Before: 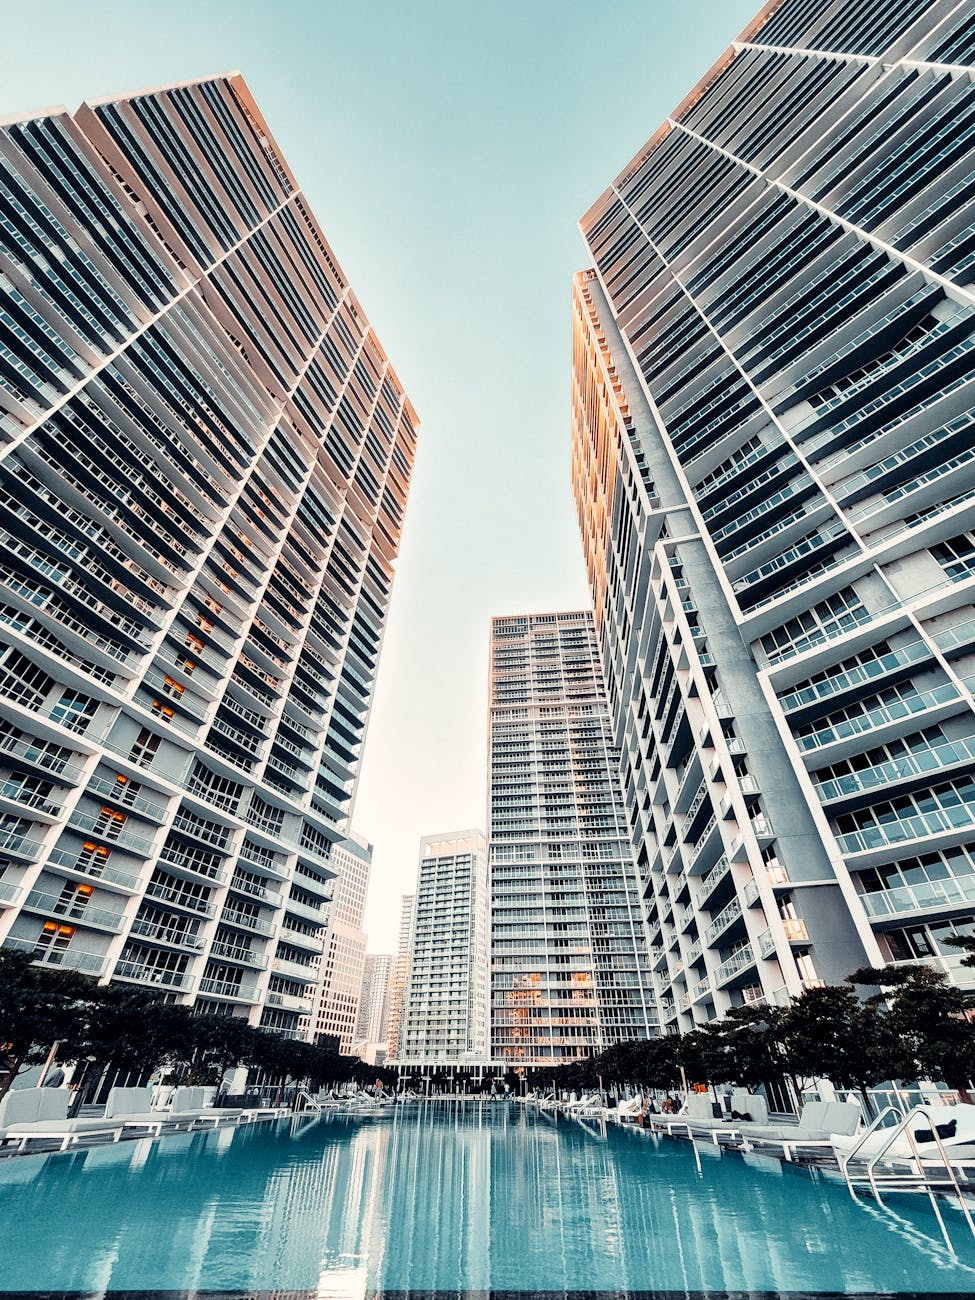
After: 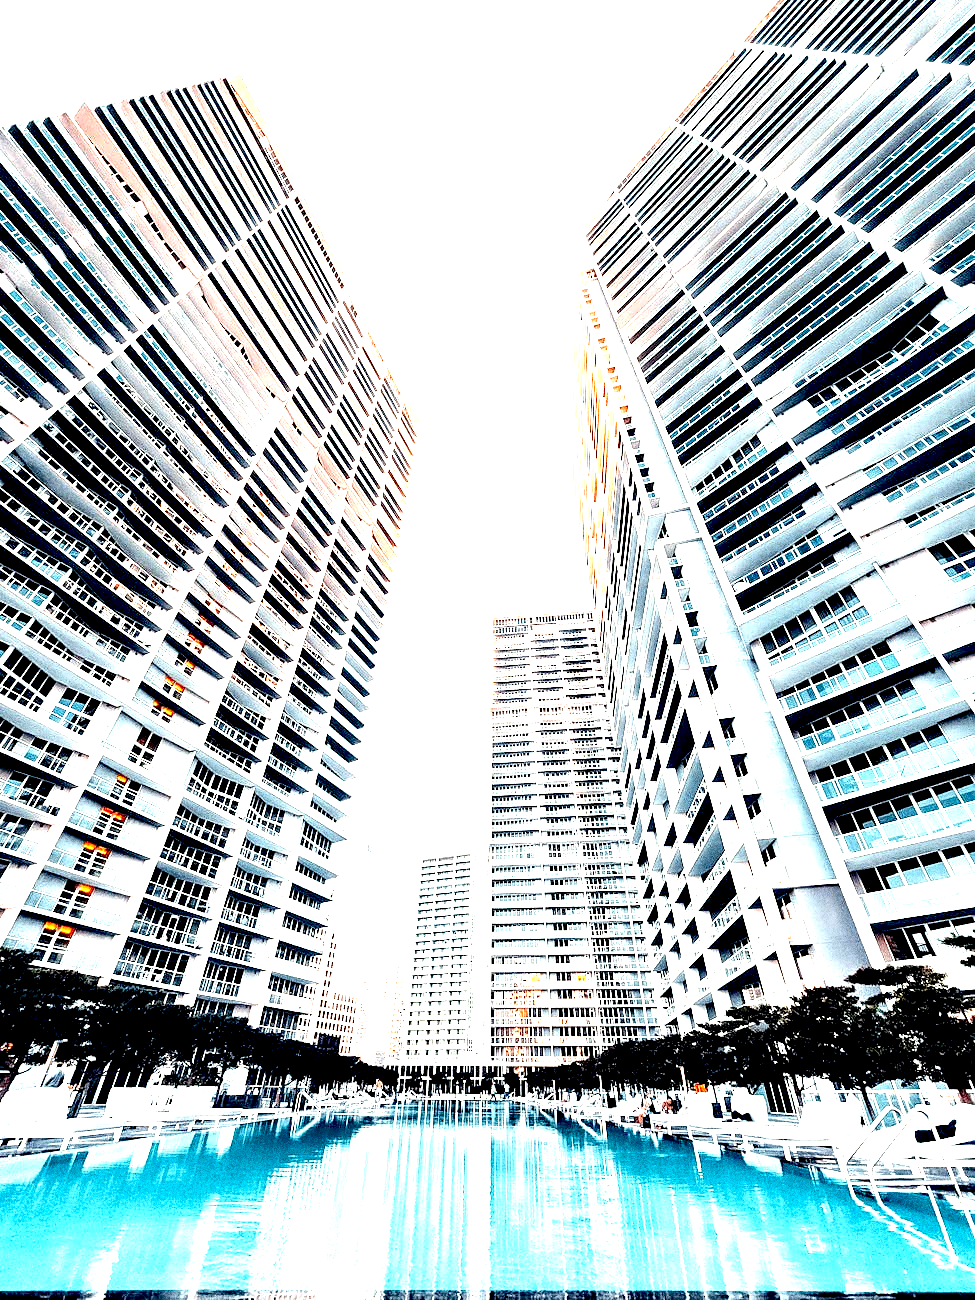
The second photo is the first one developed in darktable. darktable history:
tone equalizer: -8 EV -0.417 EV, -7 EV -0.389 EV, -6 EV -0.333 EV, -5 EV -0.222 EV, -3 EV 0.222 EV, -2 EV 0.333 EV, -1 EV 0.389 EV, +0 EV 0.417 EV, edges refinement/feathering 500, mask exposure compensation -1.57 EV, preserve details no
grain: strength 49.07%
exposure: black level correction 0.016, exposure 1.774 EV, compensate highlight preservation false
